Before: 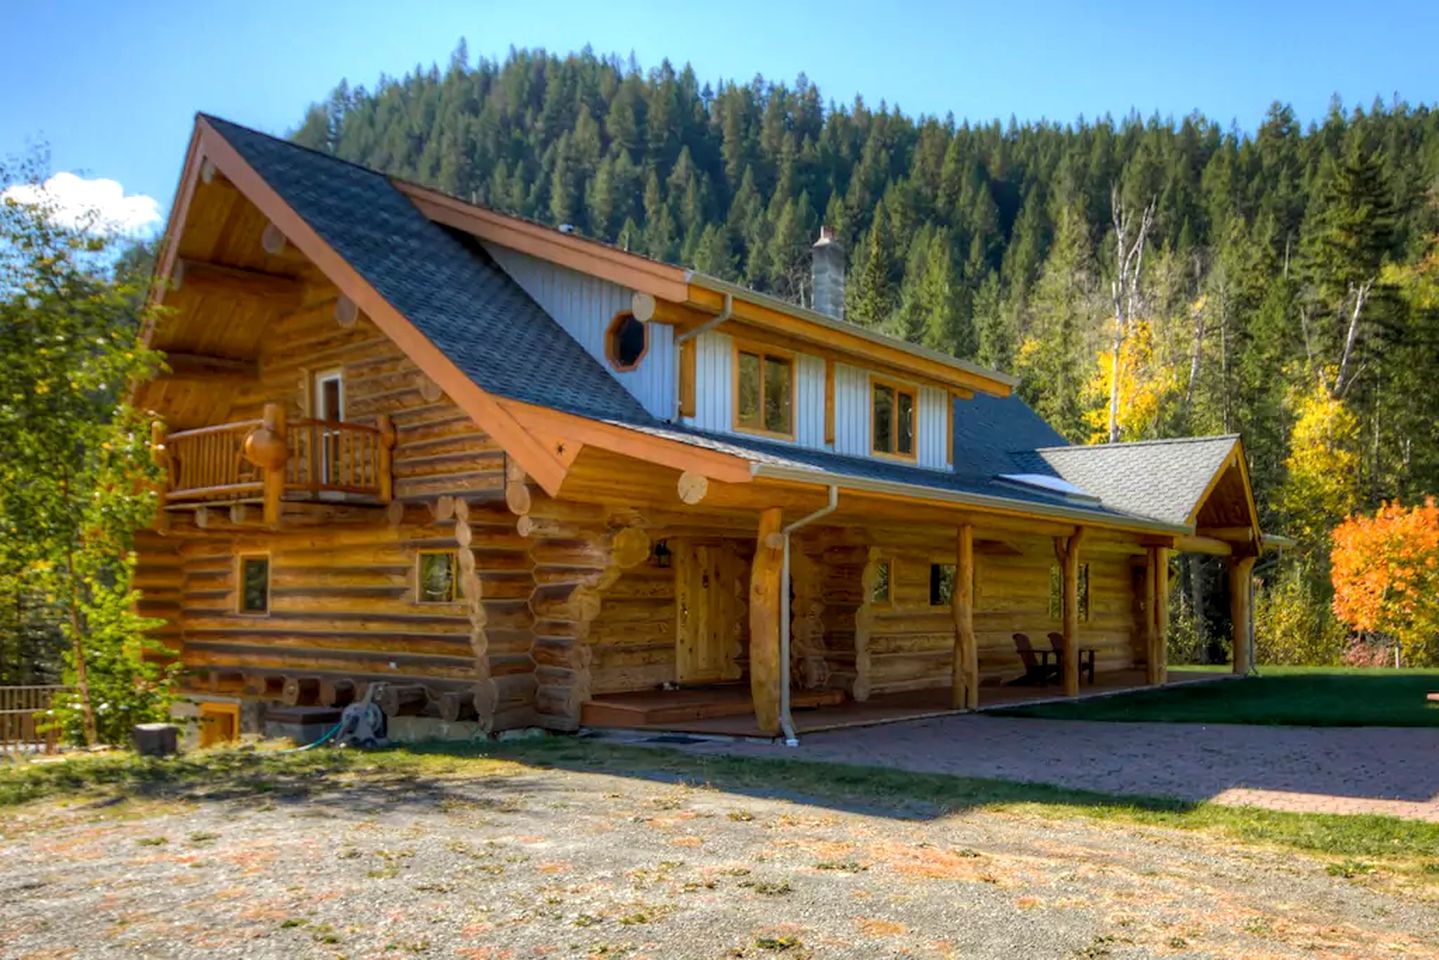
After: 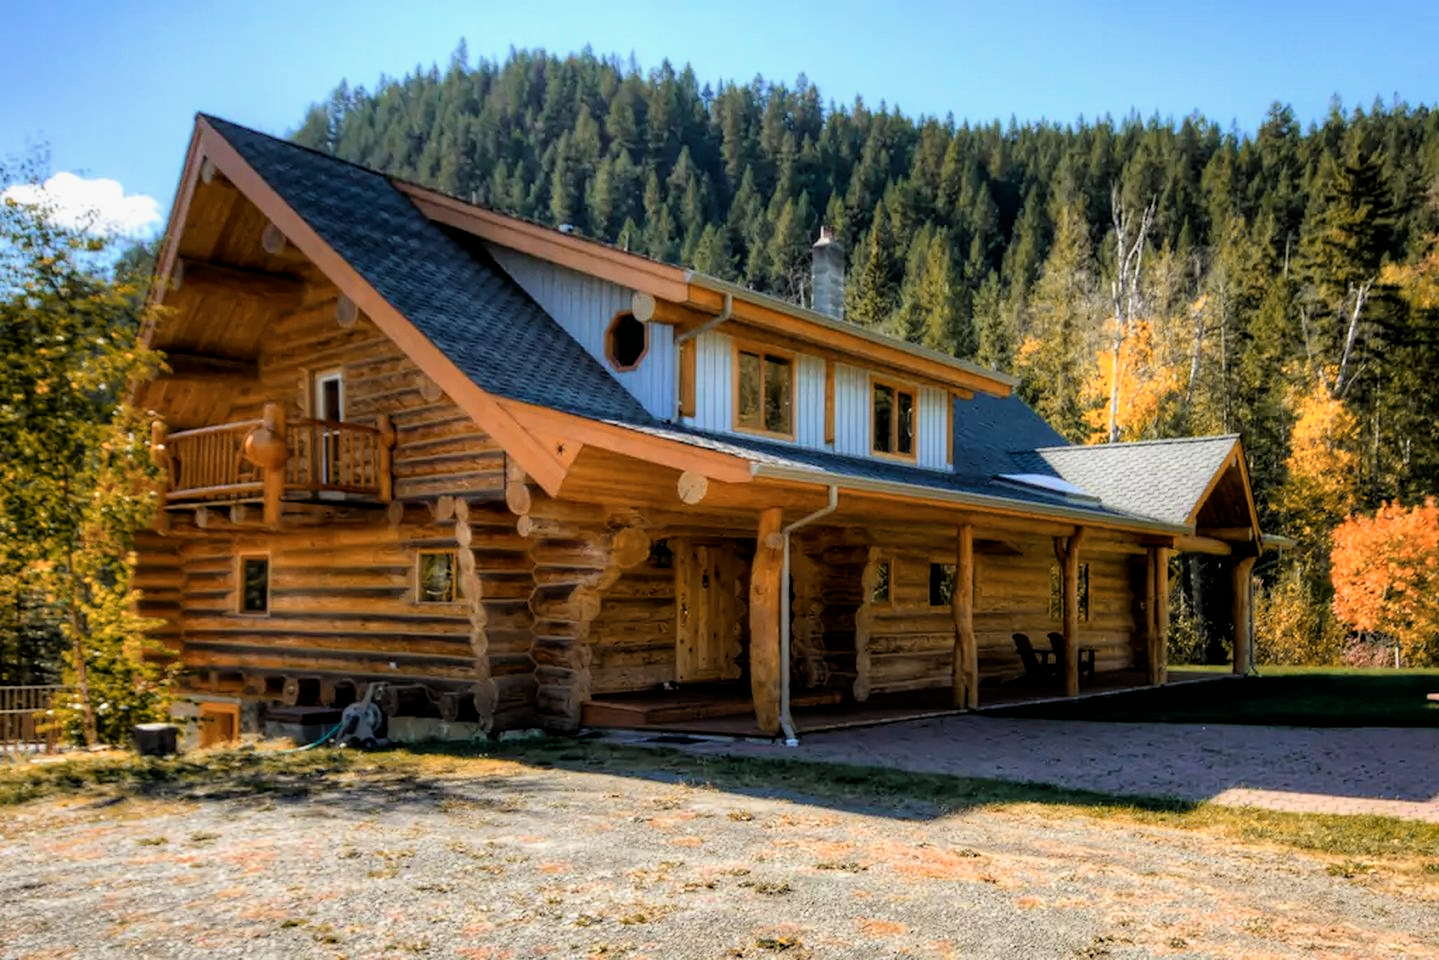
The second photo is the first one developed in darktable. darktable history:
filmic rgb: black relative exposure -4.9 EV, white relative exposure 2.83 EV, hardness 3.69
color zones: curves: ch2 [(0, 0.5) (0.143, 0.5) (0.286, 0.416) (0.429, 0.5) (0.571, 0.5) (0.714, 0.5) (0.857, 0.5) (1, 0.5)]
